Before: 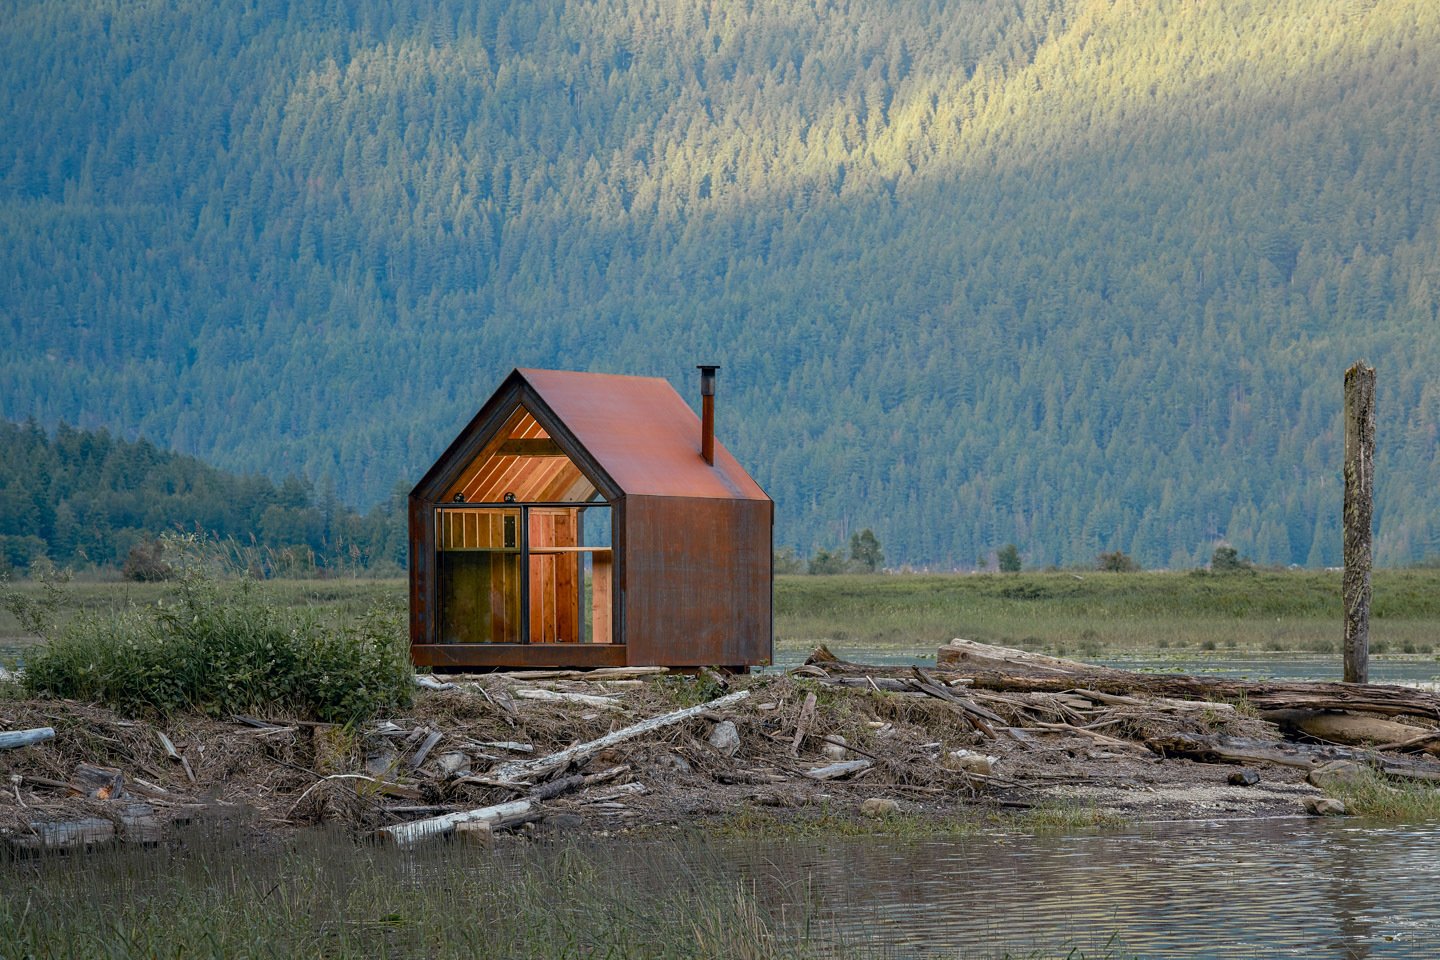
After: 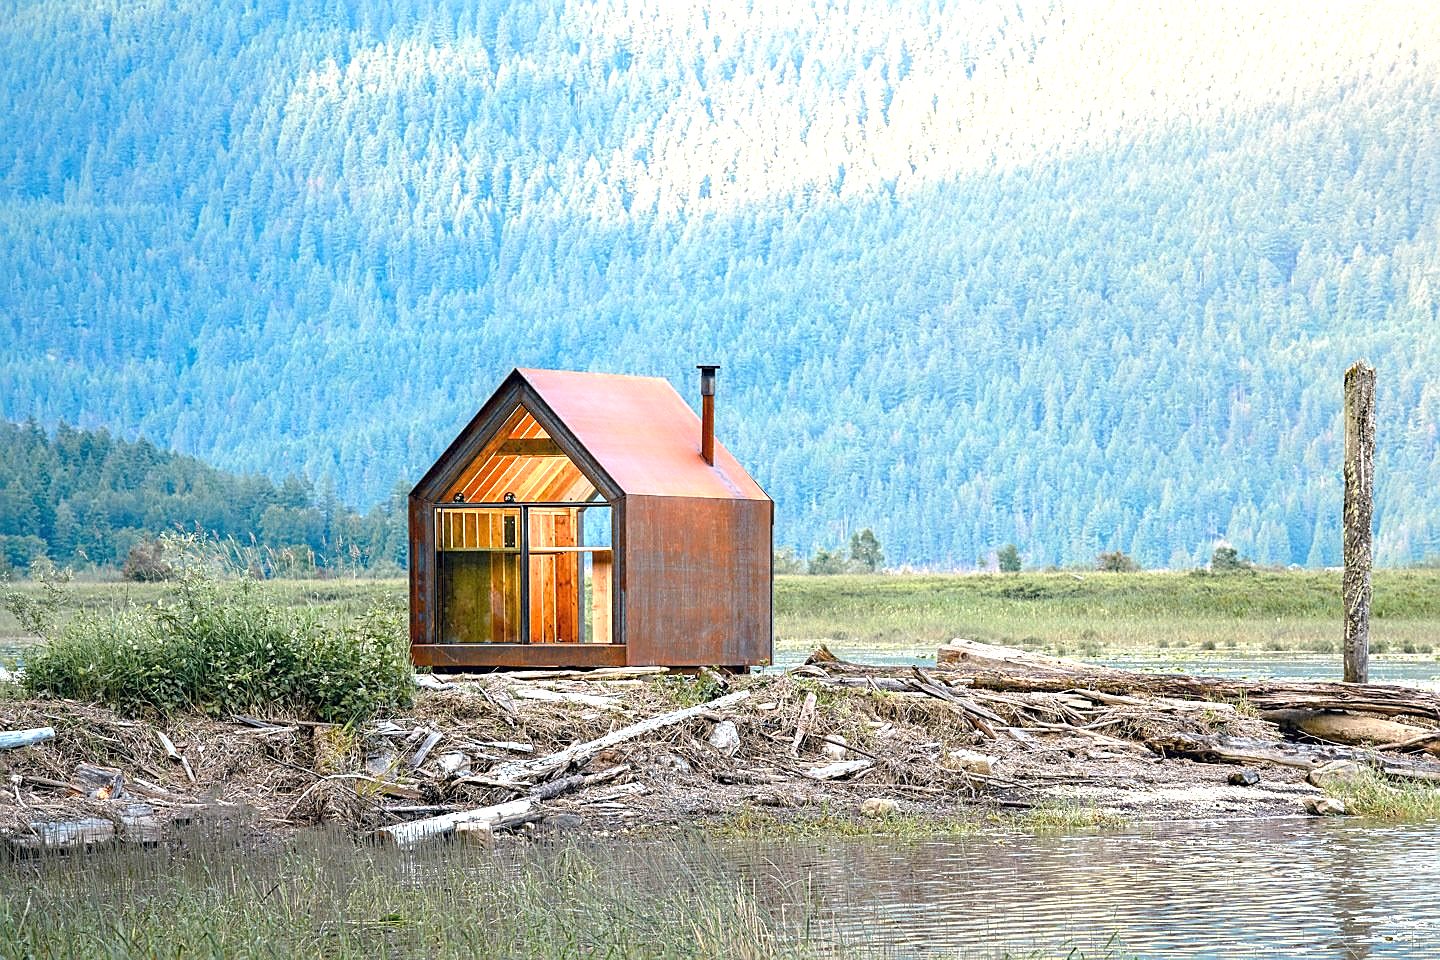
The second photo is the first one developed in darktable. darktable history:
exposure: black level correction 0, exposure 1.74 EV, compensate highlight preservation false
sharpen: on, module defaults
